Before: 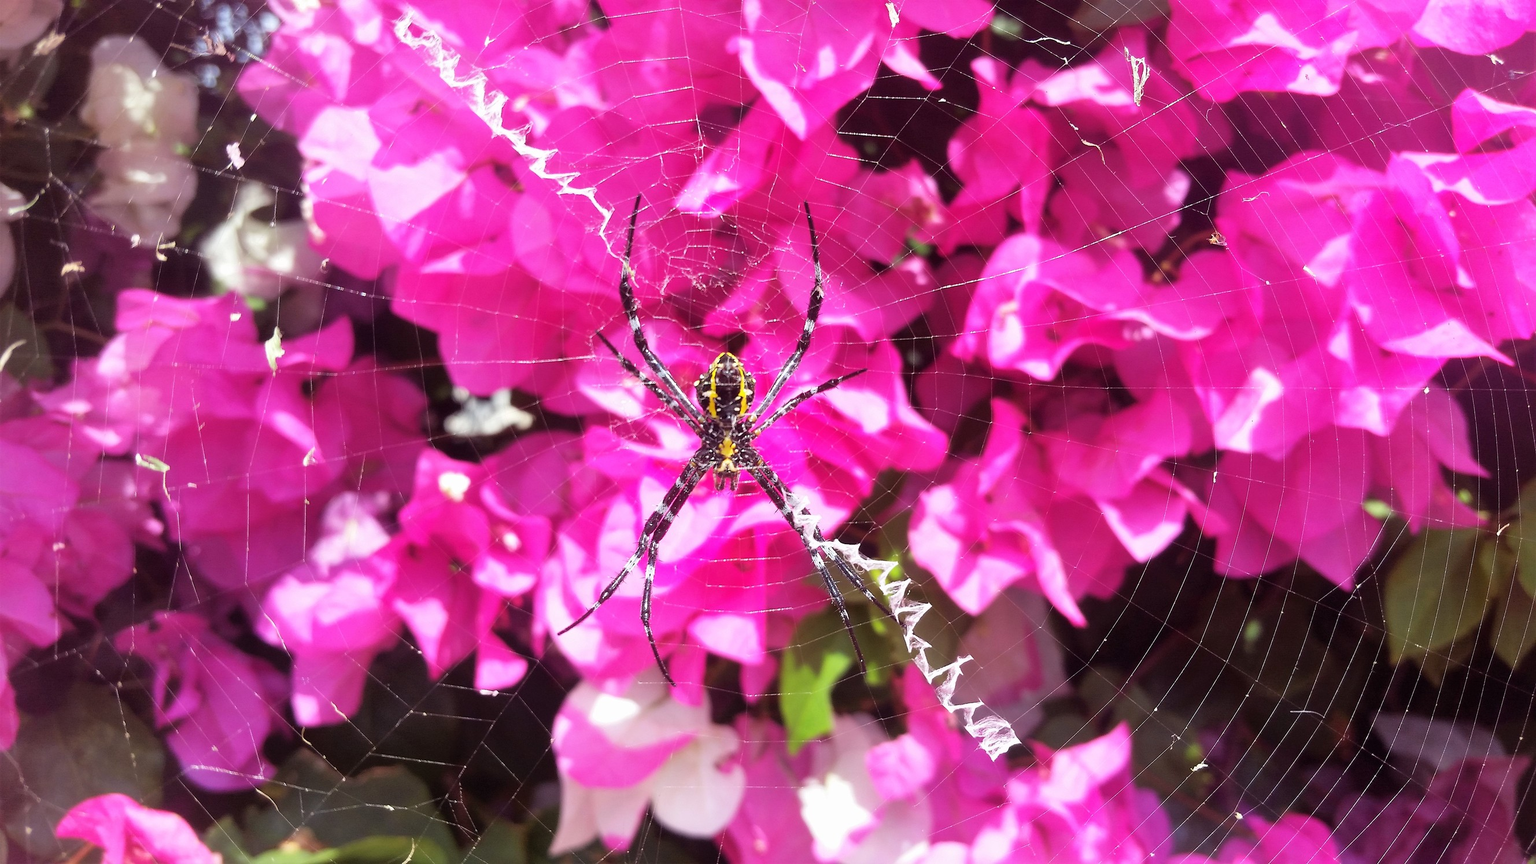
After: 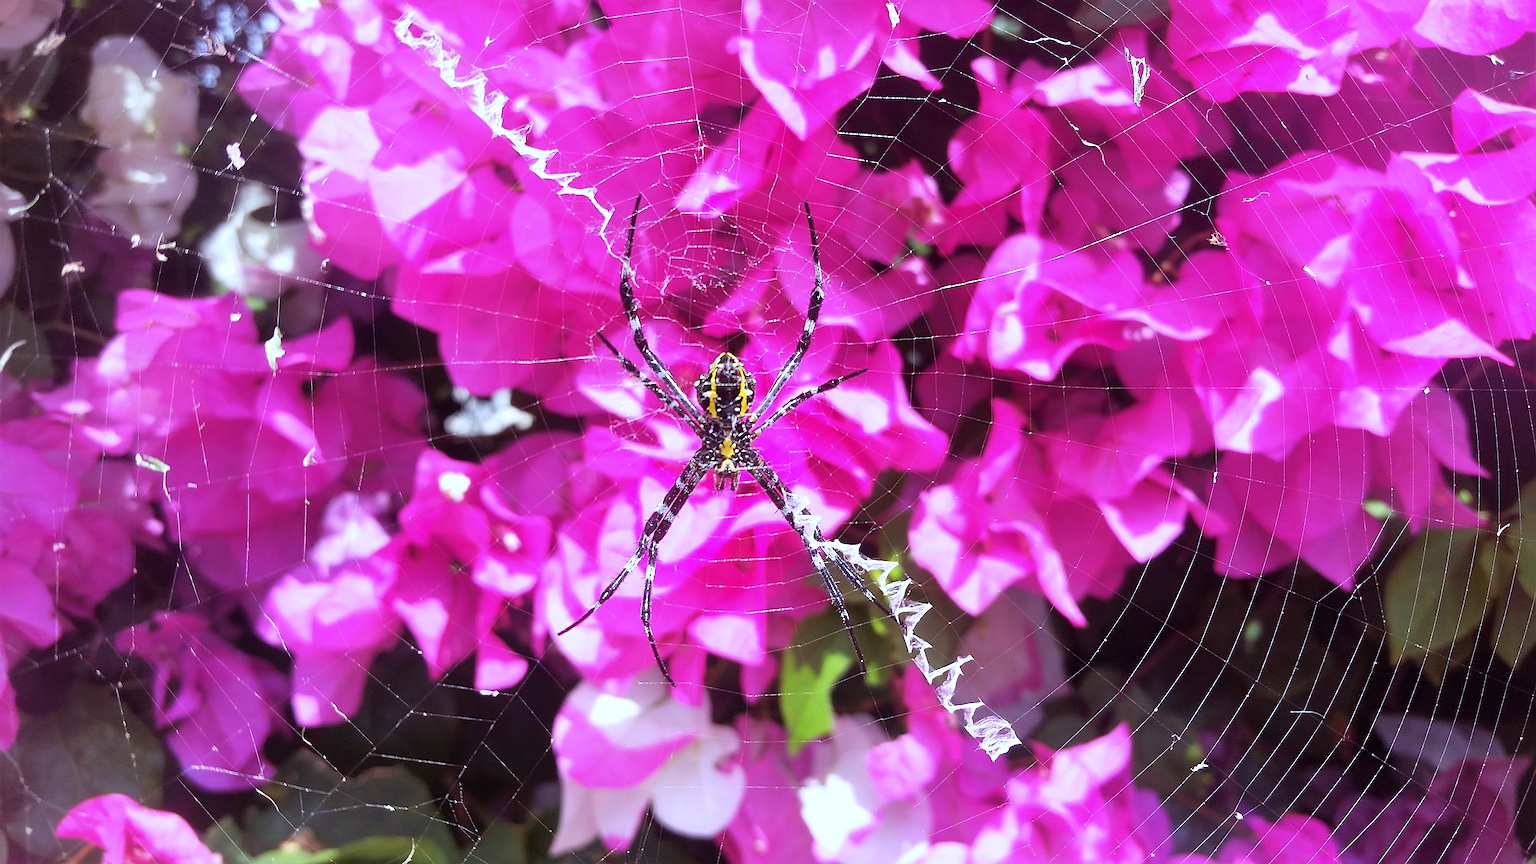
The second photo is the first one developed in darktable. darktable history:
white balance: red 0.948, green 1.02, blue 1.176
sharpen: on, module defaults
